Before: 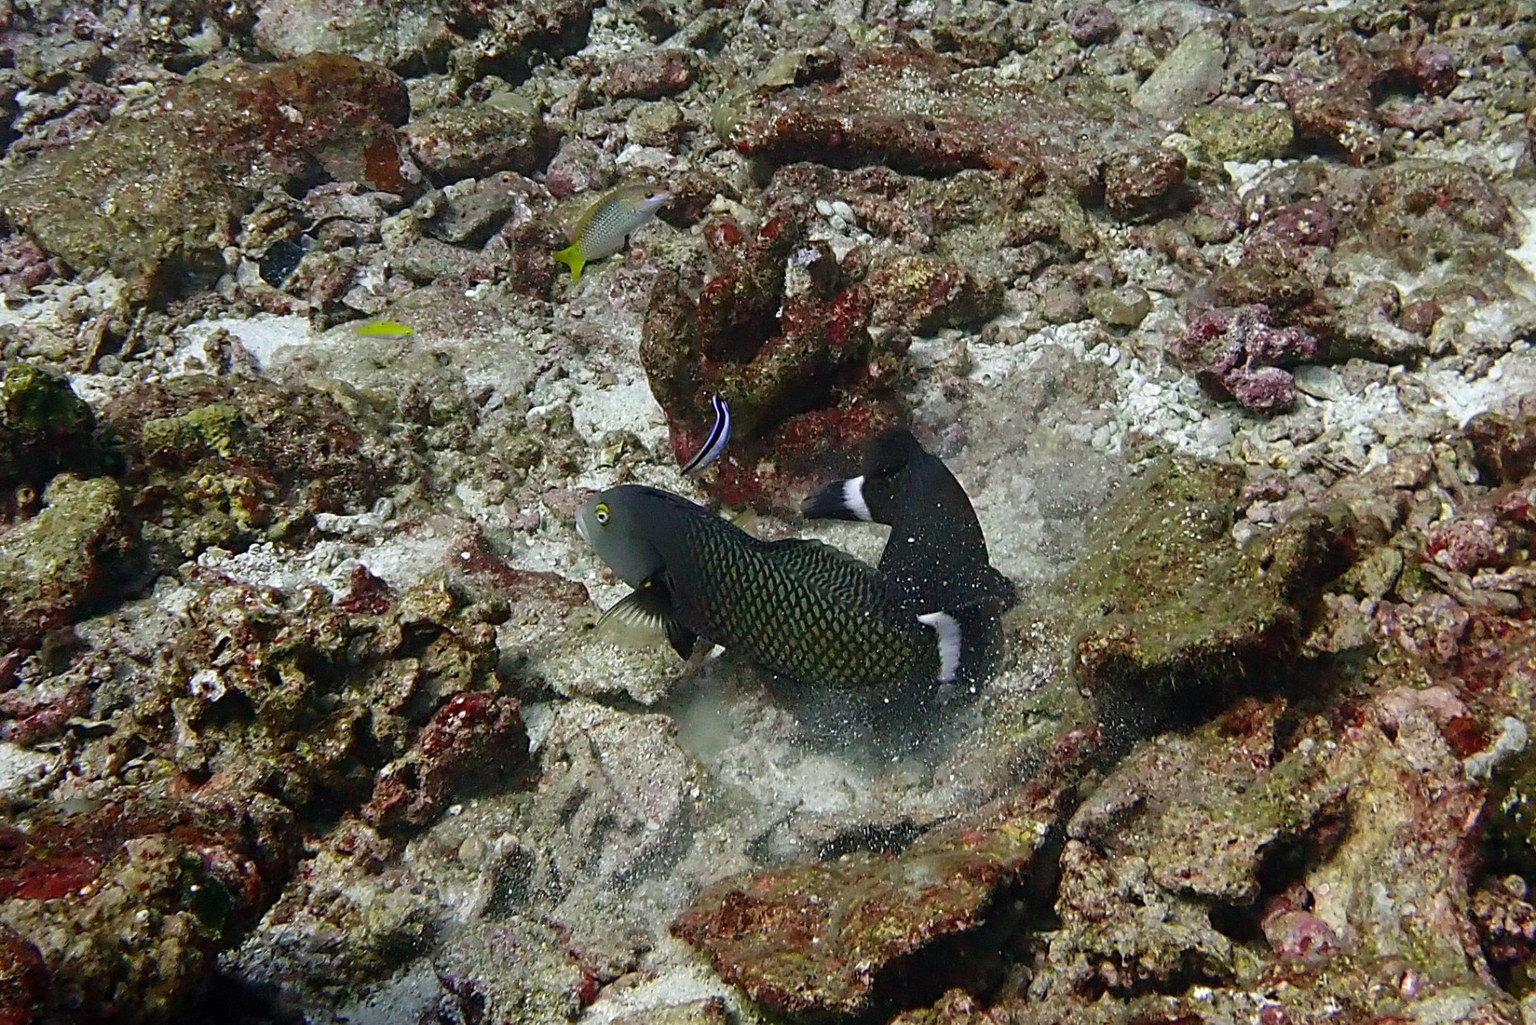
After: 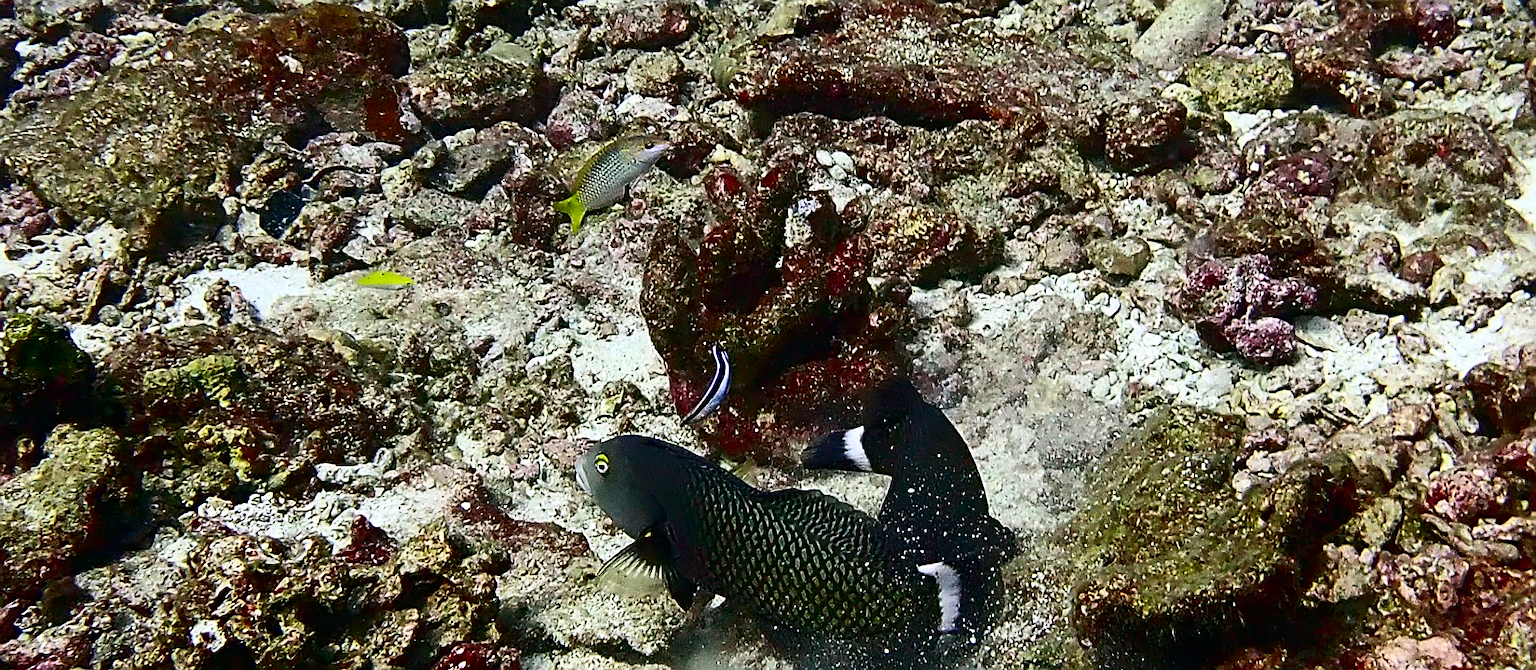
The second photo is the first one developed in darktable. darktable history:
exposure: black level correction 0.001, compensate highlight preservation false
contrast brightness saturation: contrast 0.399, brightness 0.055, saturation 0.248
sharpen: radius 1.353, amount 1.256, threshold 0.762
crop and rotate: top 4.927%, bottom 29.658%
